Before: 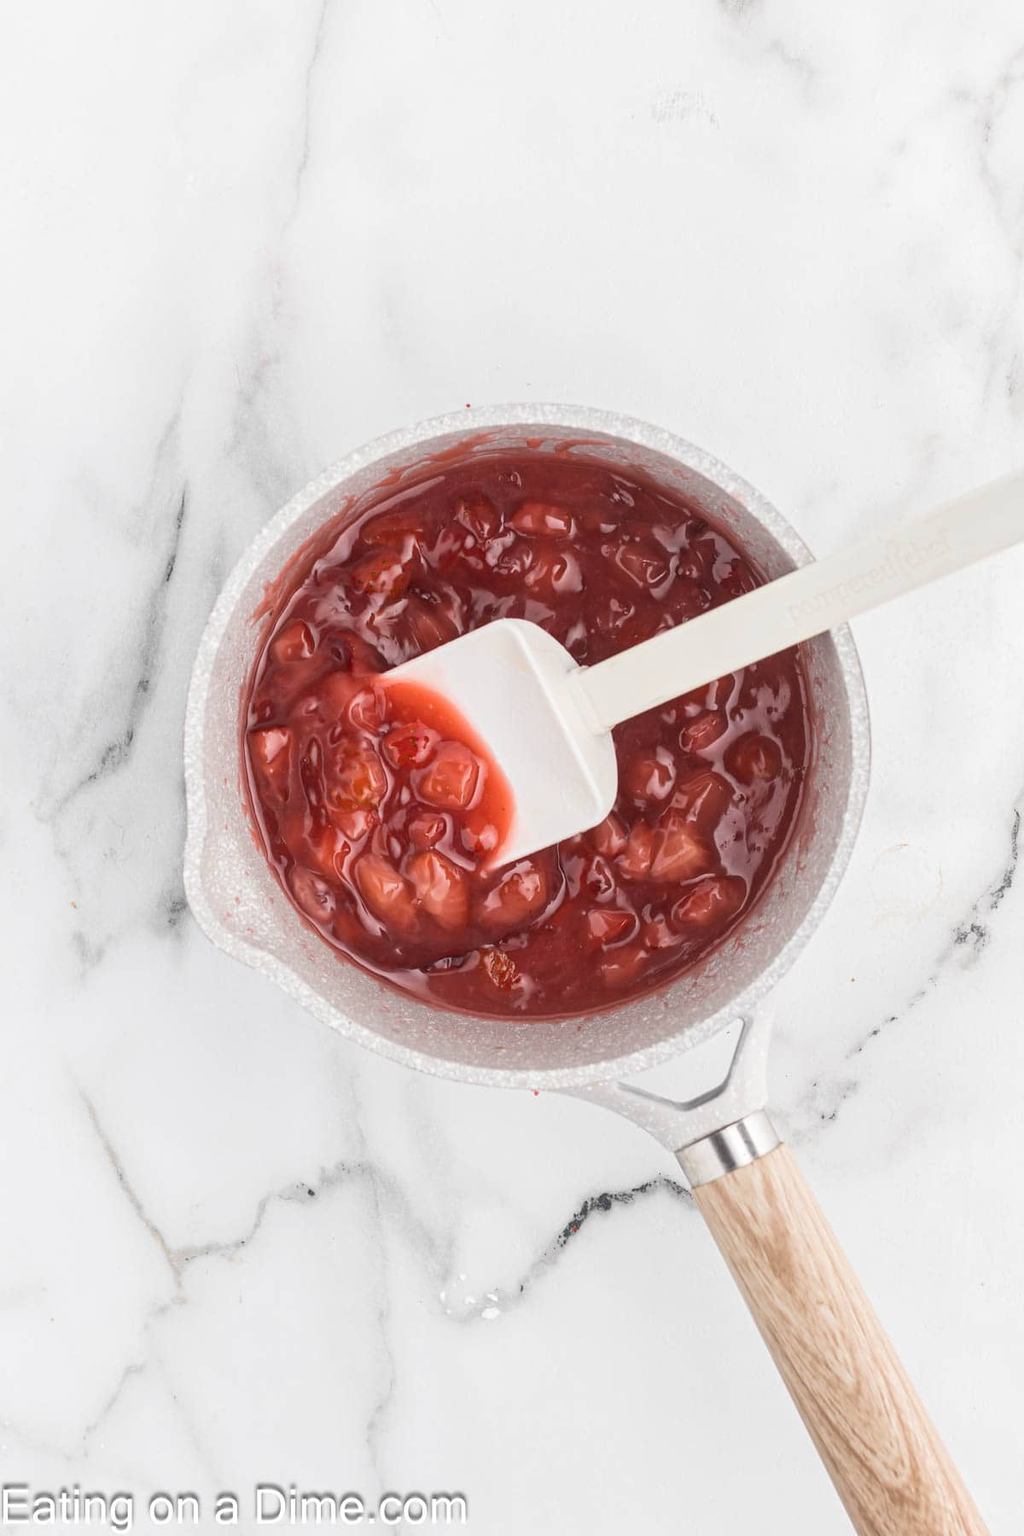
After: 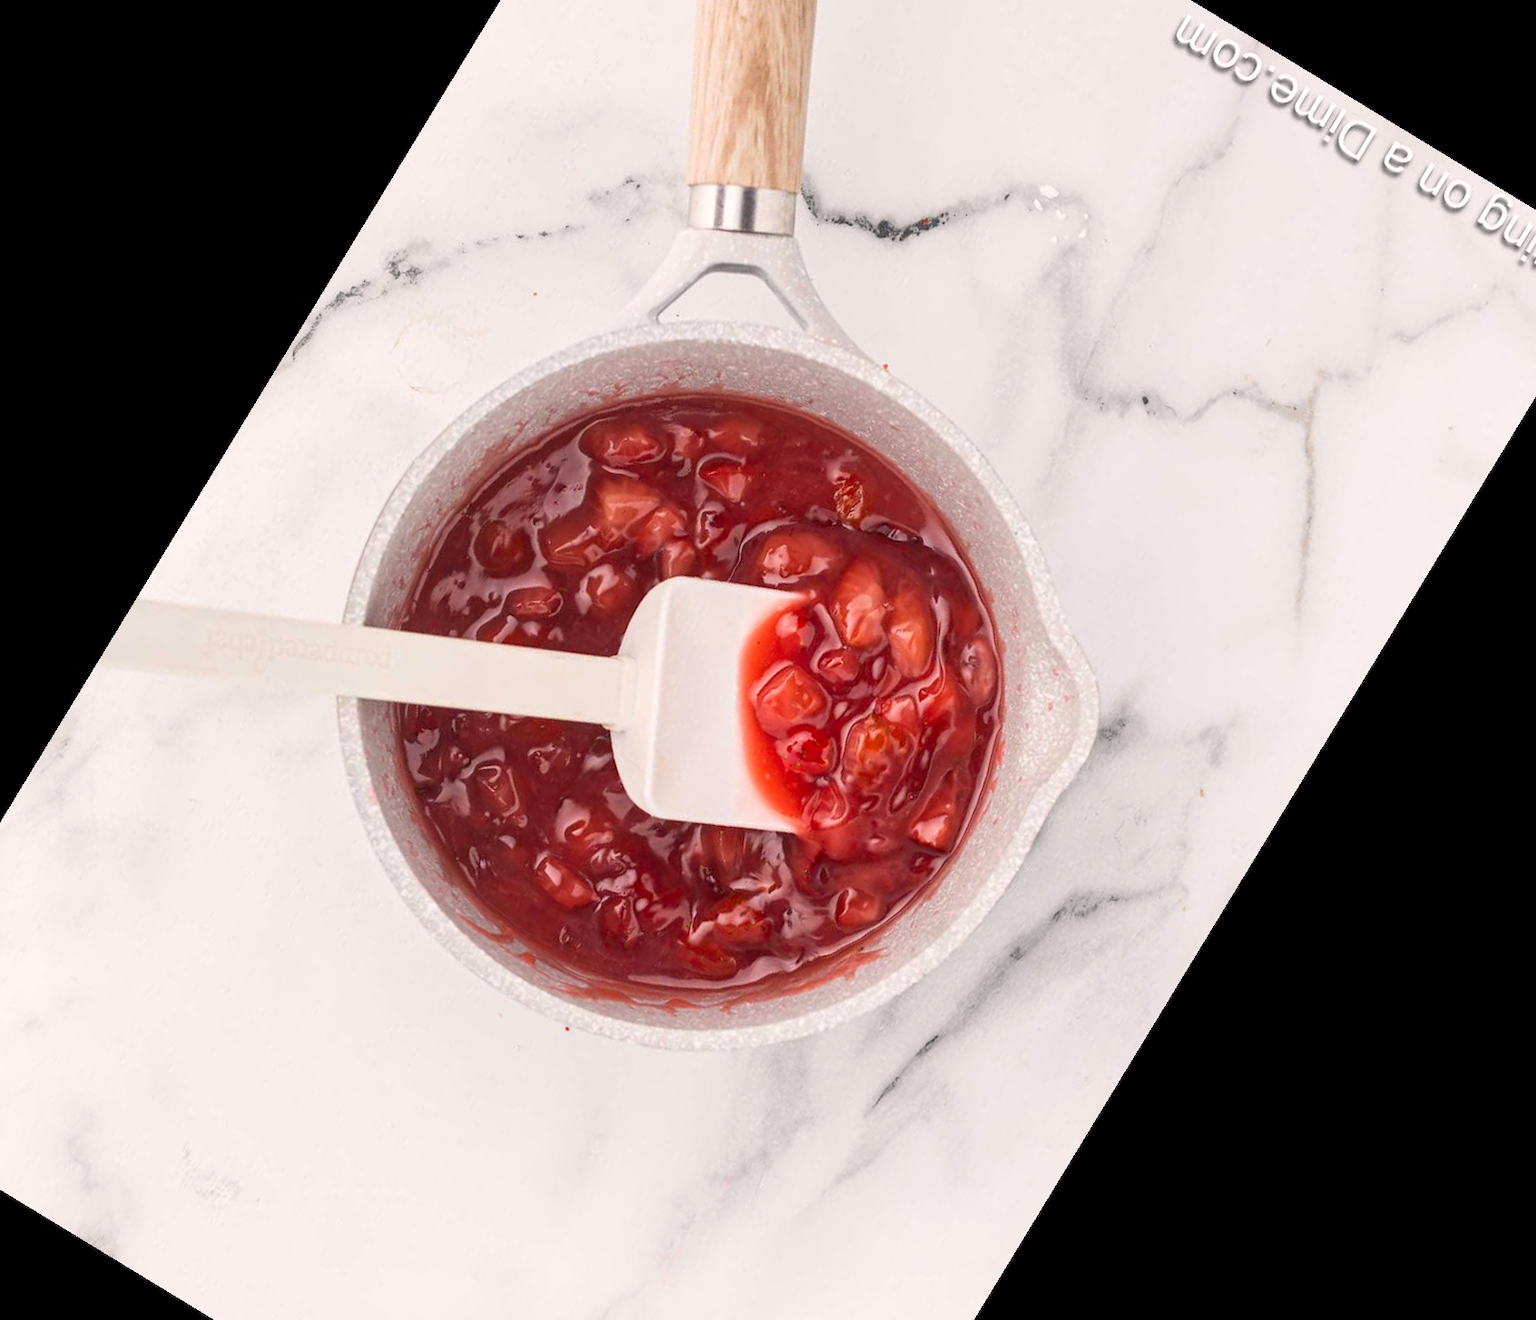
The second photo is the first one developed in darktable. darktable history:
color correction: highlights a* 3.22, highlights b* 1.93, saturation 1.19
crop and rotate: angle 148.68°, left 9.111%, top 15.603%, right 4.588%, bottom 17.041%
